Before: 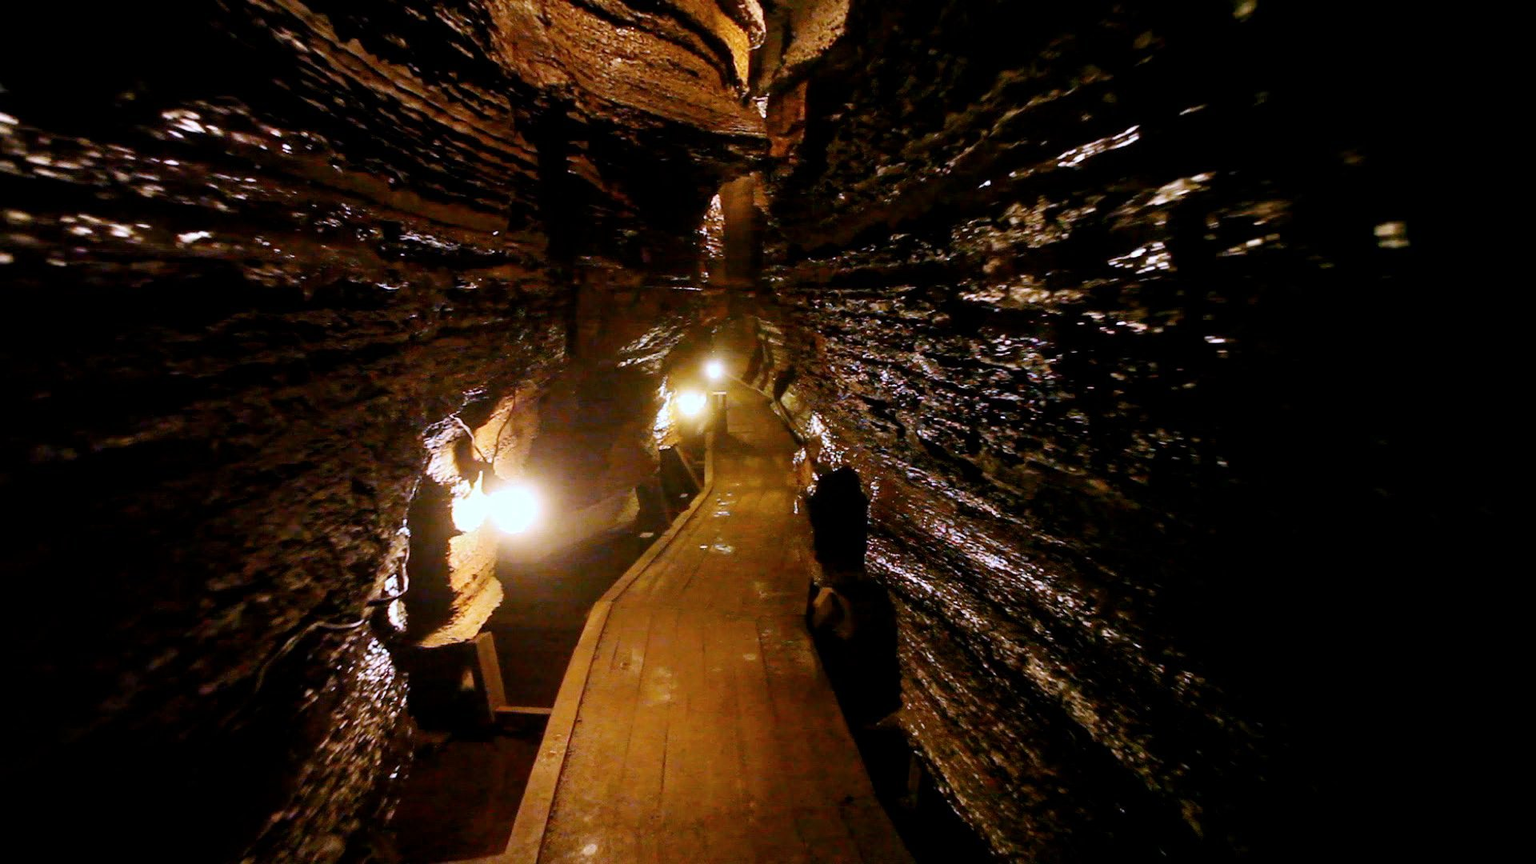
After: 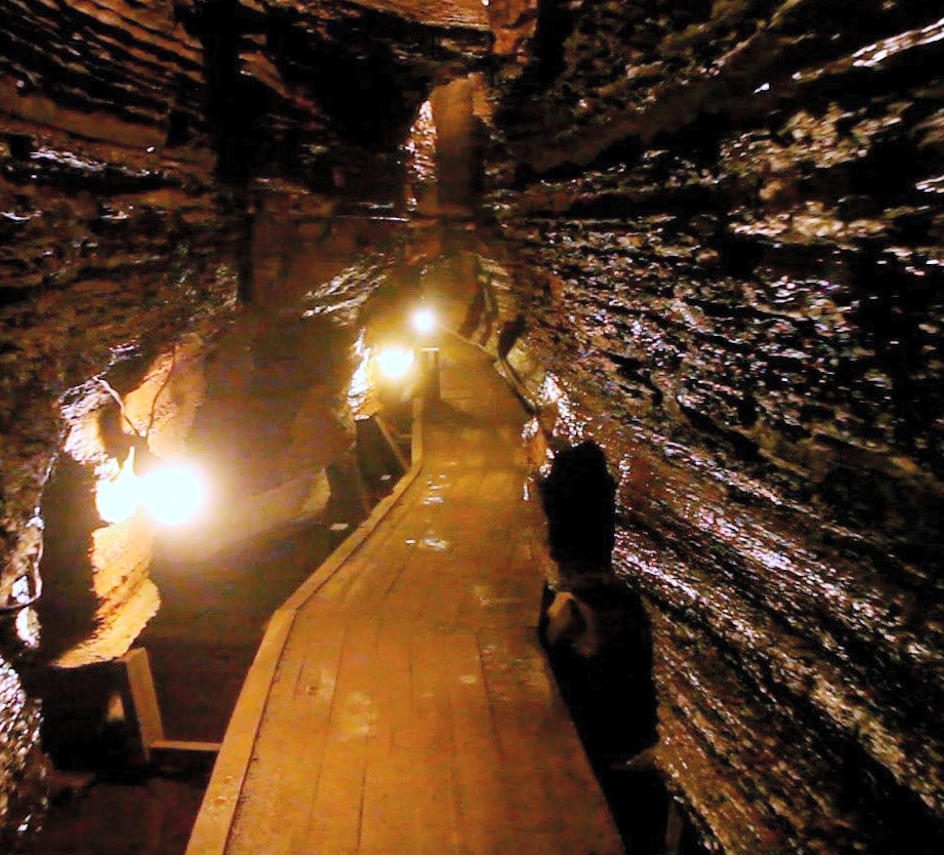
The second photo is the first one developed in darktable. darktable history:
color correction: highlights b* -0.028, saturation 2.16
crop and rotate: angle 0.013°, left 24.449%, top 13.22%, right 26.362%, bottom 7.547%
contrast brightness saturation: brightness 0.18, saturation -0.483
